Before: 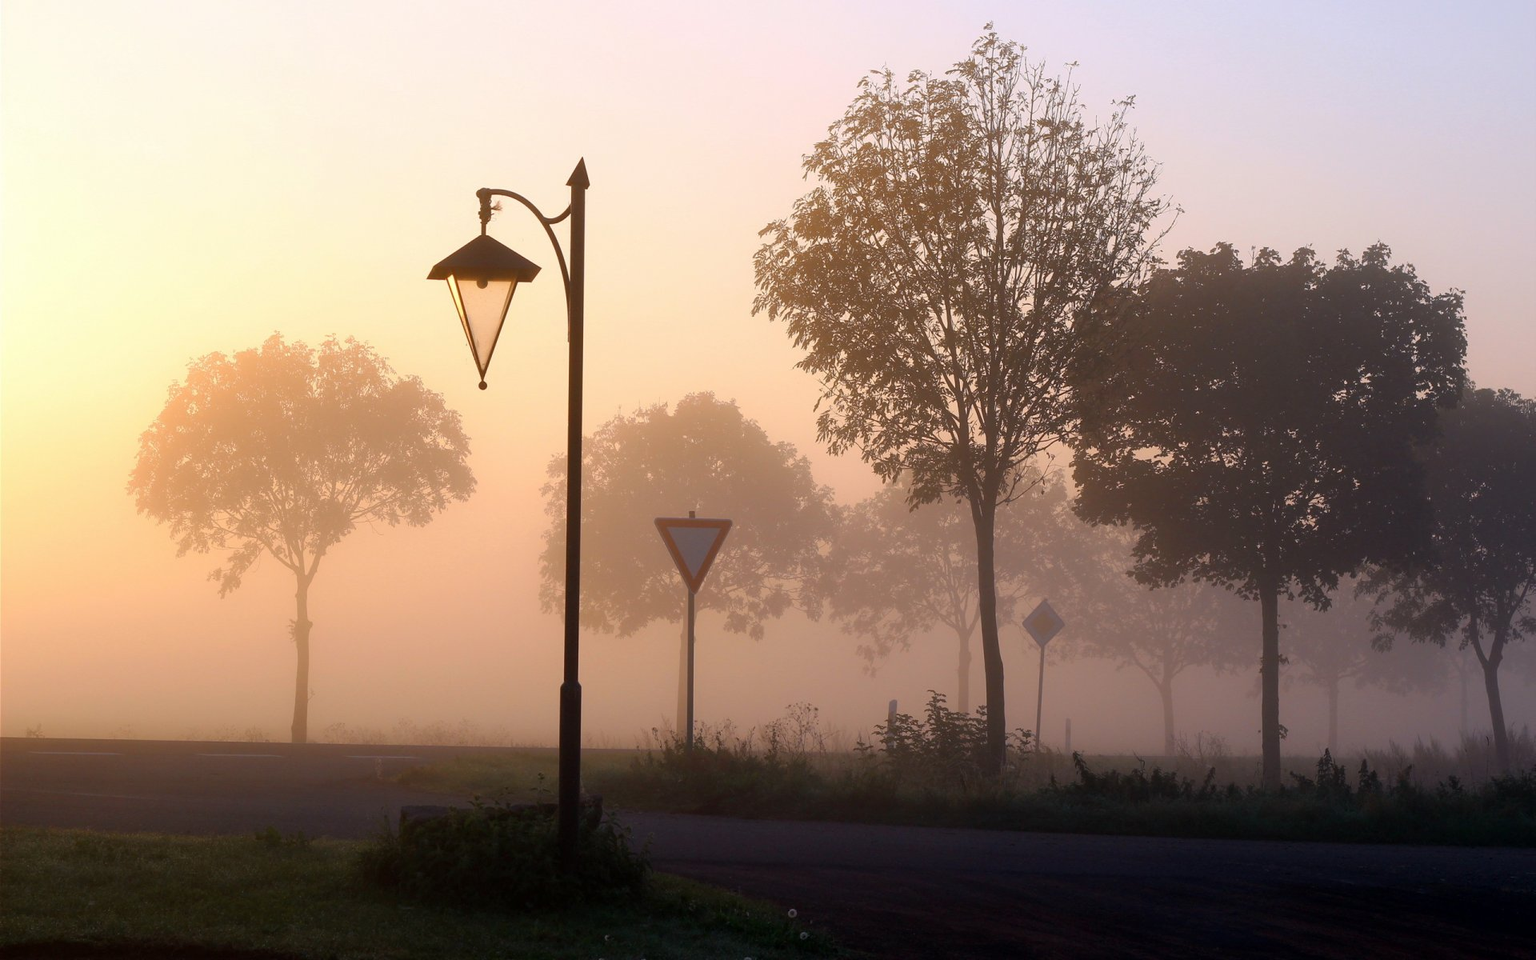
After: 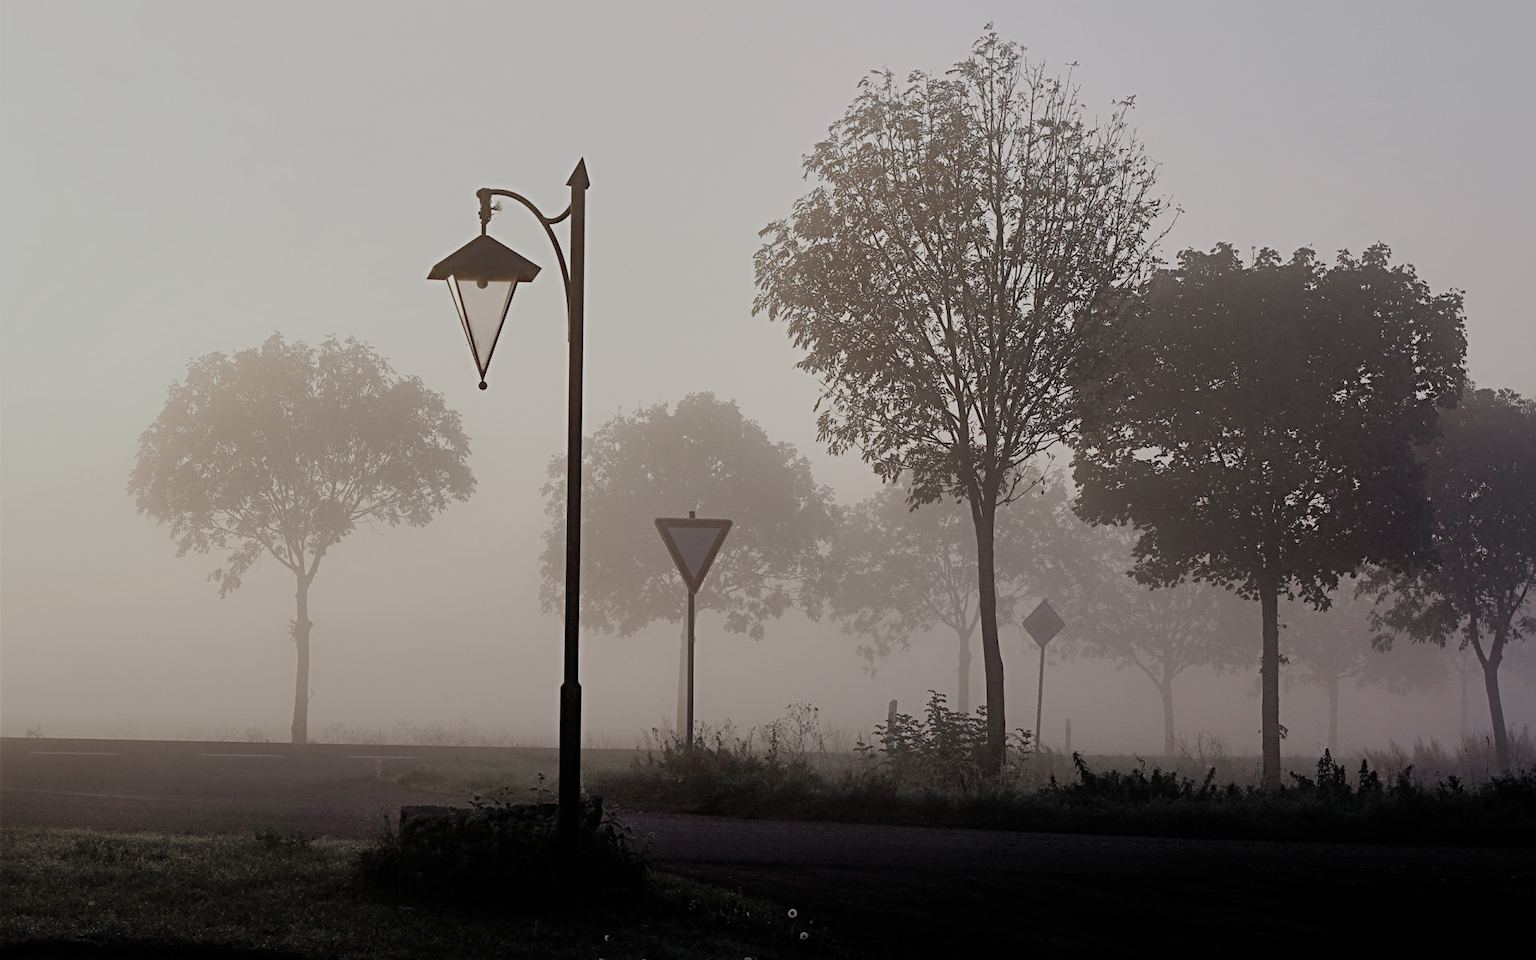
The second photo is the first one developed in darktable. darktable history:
color zones: curves: ch1 [(0, 0.34) (0.143, 0.164) (0.286, 0.152) (0.429, 0.176) (0.571, 0.173) (0.714, 0.188) (0.857, 0.199) (1, 0.34)]
sharpen: radius 4.87
filmic rgb: black relative exposure -7.22 EV, white relative exposure 5.34 EV, hardness 3.02, preserve chrominance no, color science v5 (2021)
shadows and highlights: highlights color adjustment 78.65%
